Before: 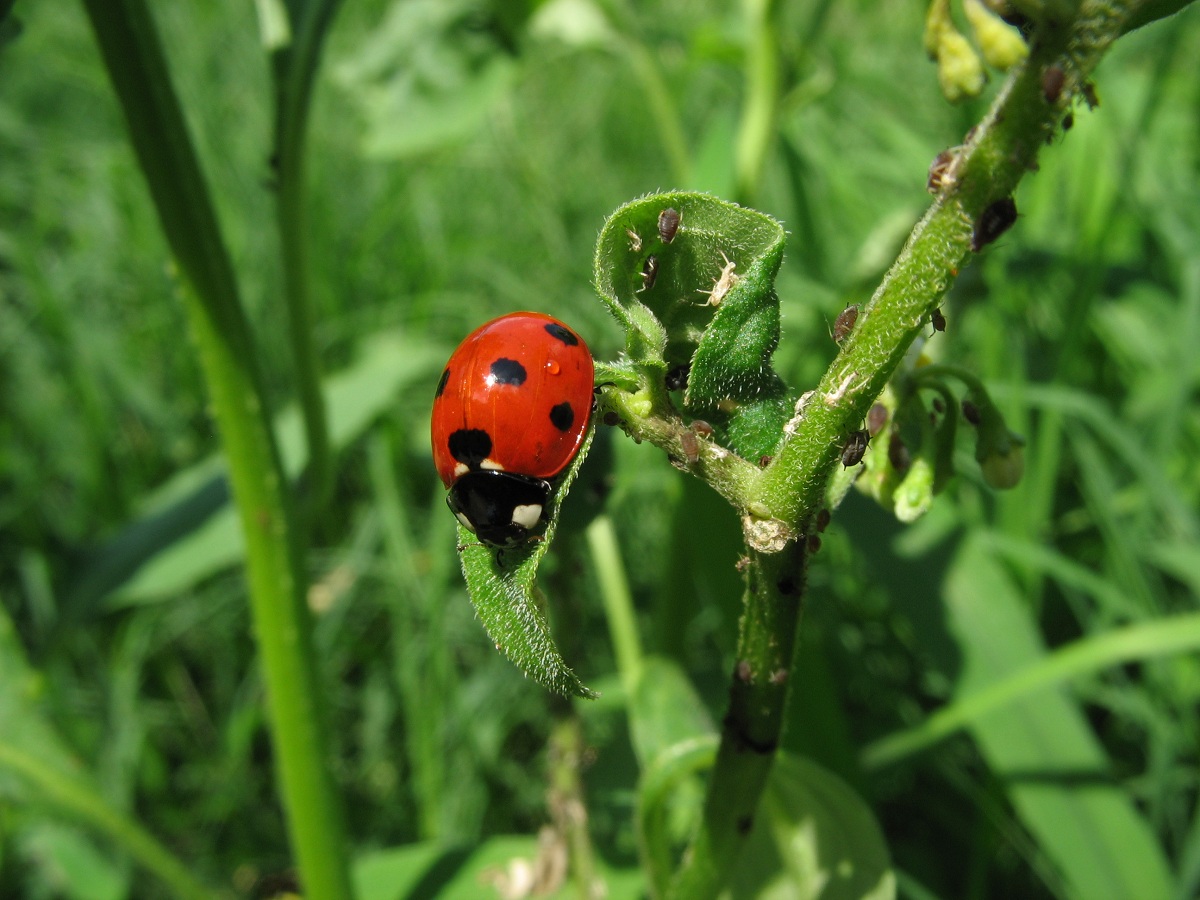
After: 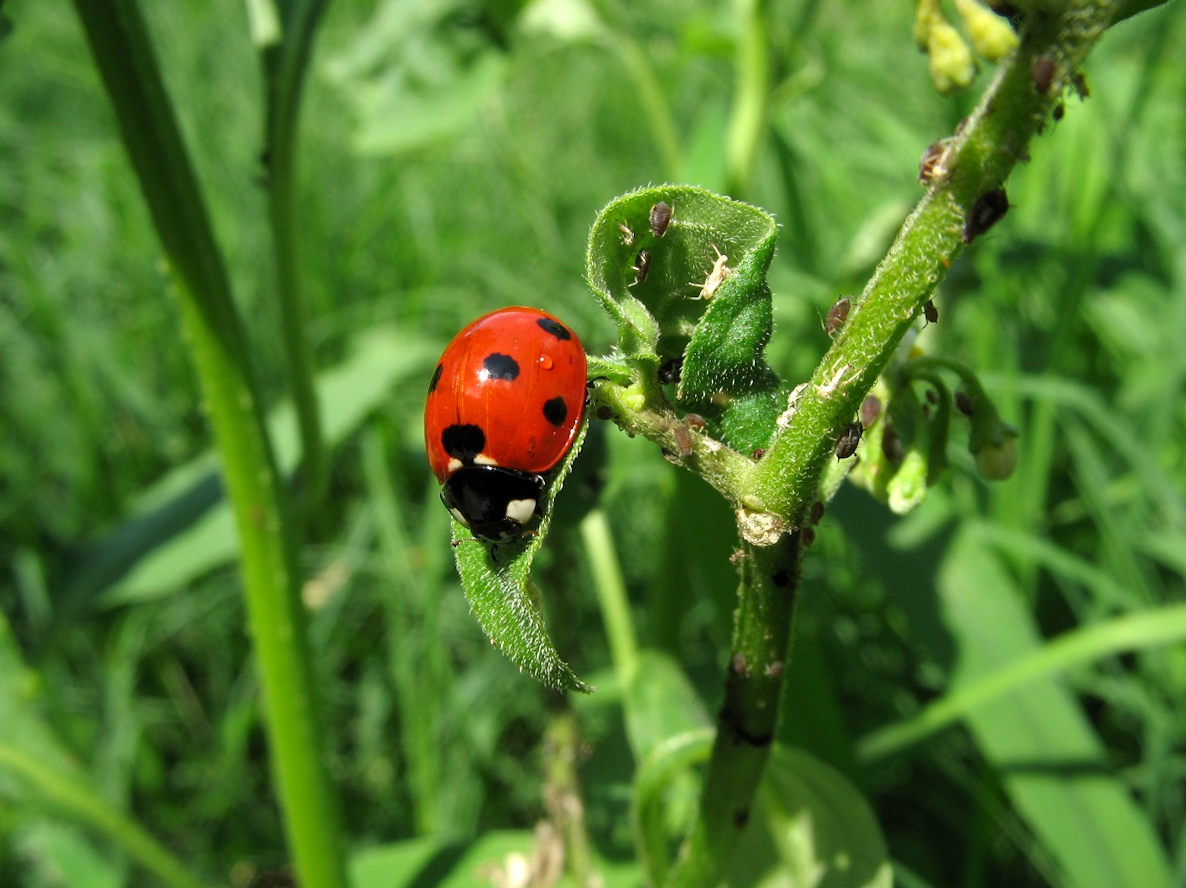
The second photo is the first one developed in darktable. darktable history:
rotate and perspective: rotation -0.45°, automatic cropping original format, crop left 0.008, crop right 0.992, crop top 0.012, crop bottom 0.988
exposure: black level correction 0.001, exposure 0.3 EV, compensate highlight preservation false
